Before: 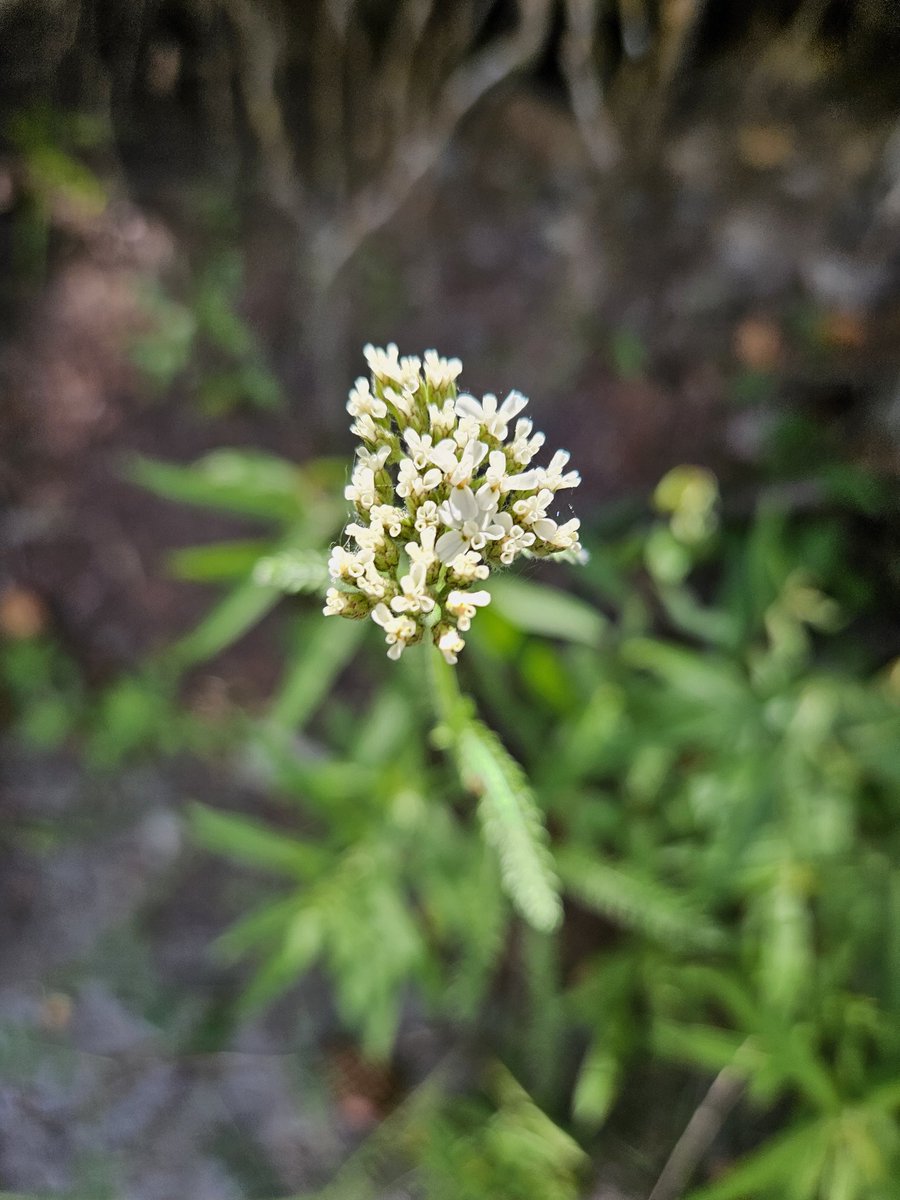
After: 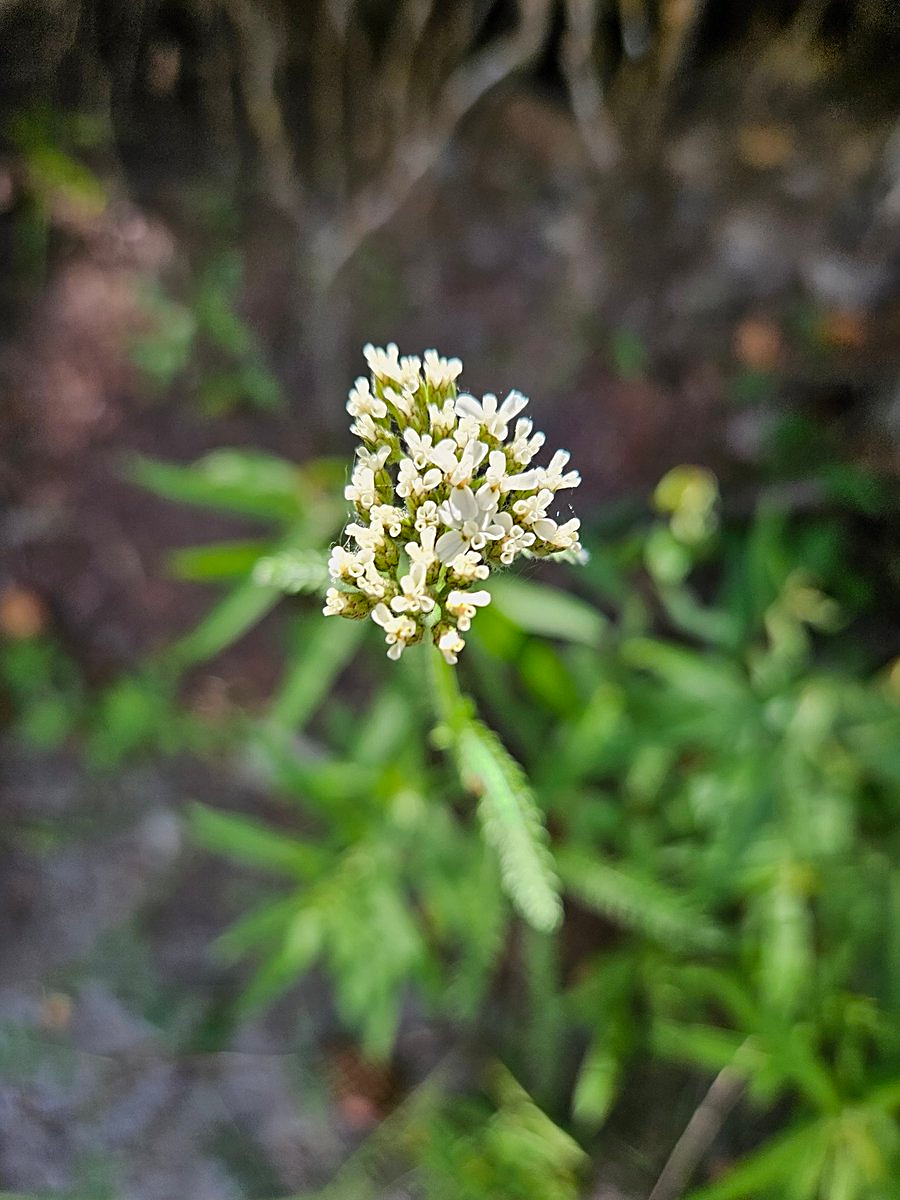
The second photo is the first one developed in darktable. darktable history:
sharpen: amount 0.55
color balance rgb: global vibrance 0.5%
